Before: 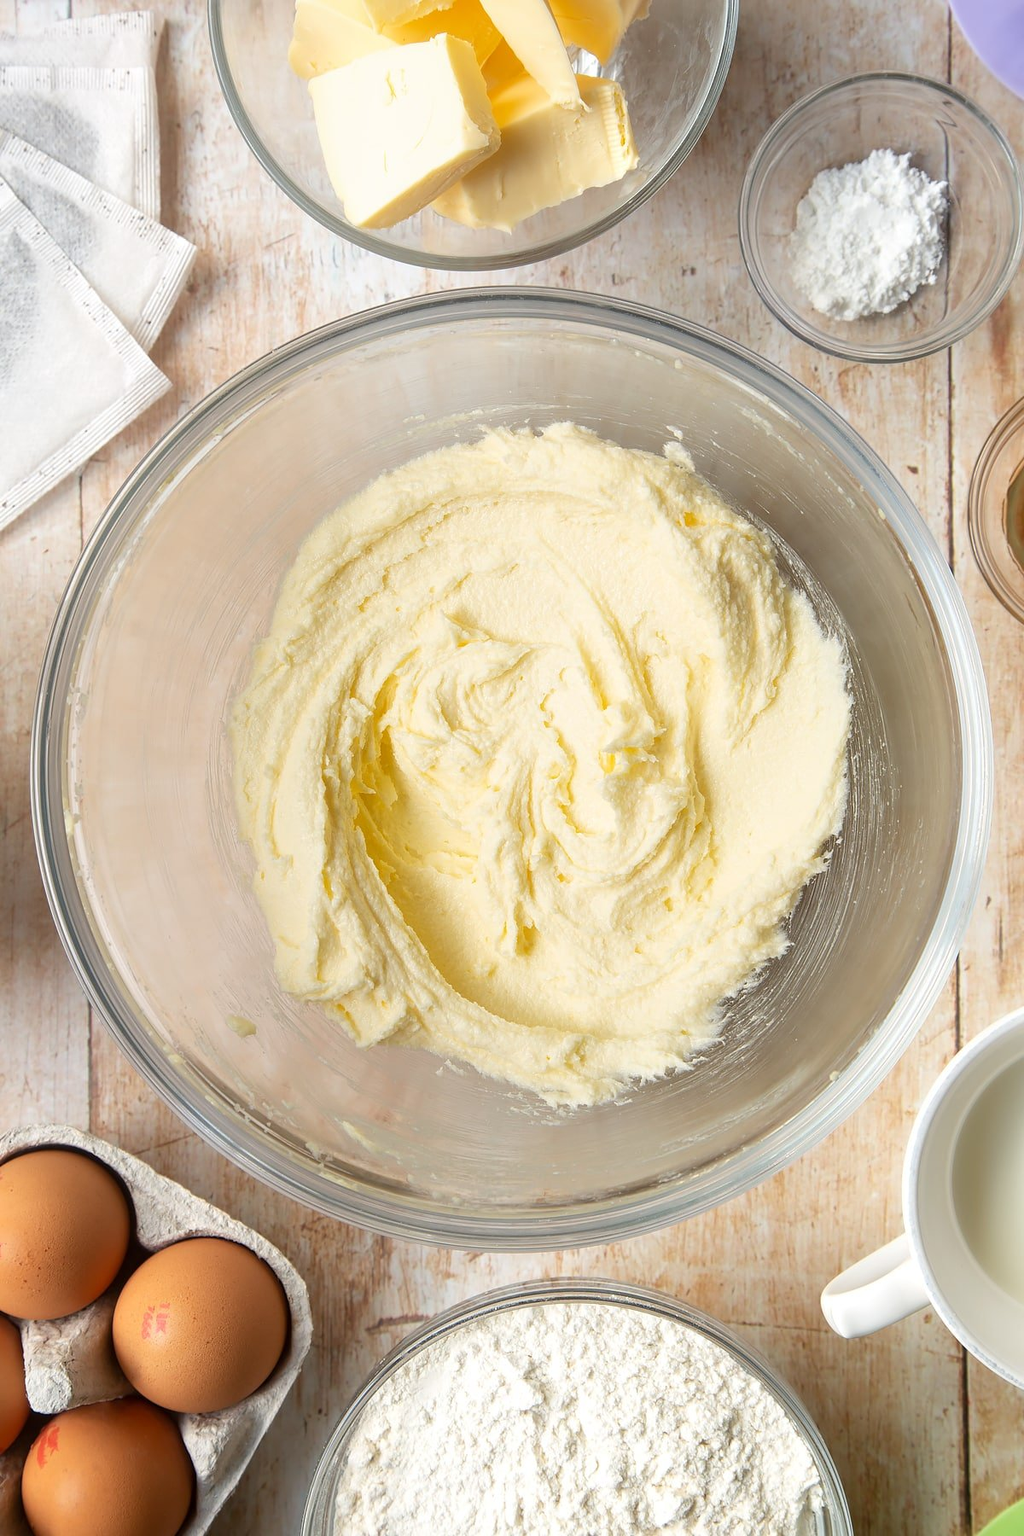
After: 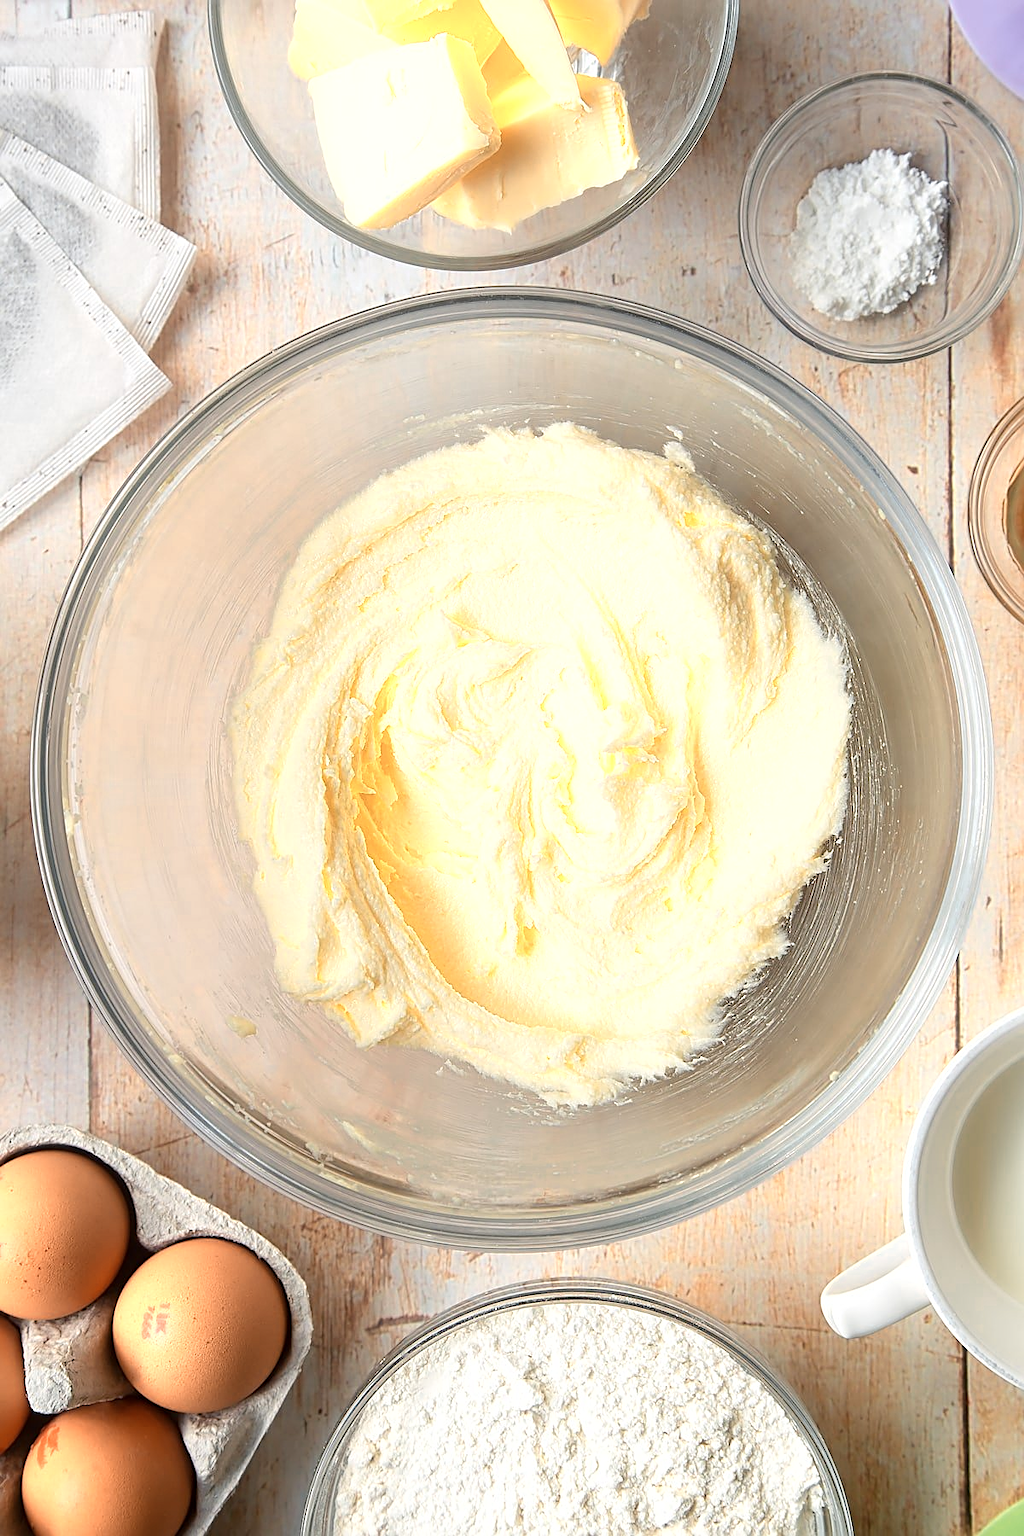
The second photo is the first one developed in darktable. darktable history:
color zones: curves: ch0 [(0.018, 0.548) (0.197, 0.654) (0.425, 0.447) (0.605, 0.658) (0.732, 0.579)]; ch1 [(0.105, 0.531) (0.224, 0.531) (0.386, 0.39) (0.618, 0.456) (0.732, 0.456) (0.956, 0.421)]; ch2 [(0.039, 0.583) (0.215, 0.465) (0.399, 0.544) (0.465, 0.548) (0.614, 0.447) (0.724, 0.43) (0.882, 0.623) (0.956, 0.632)]
sharpen: on, module defaults
